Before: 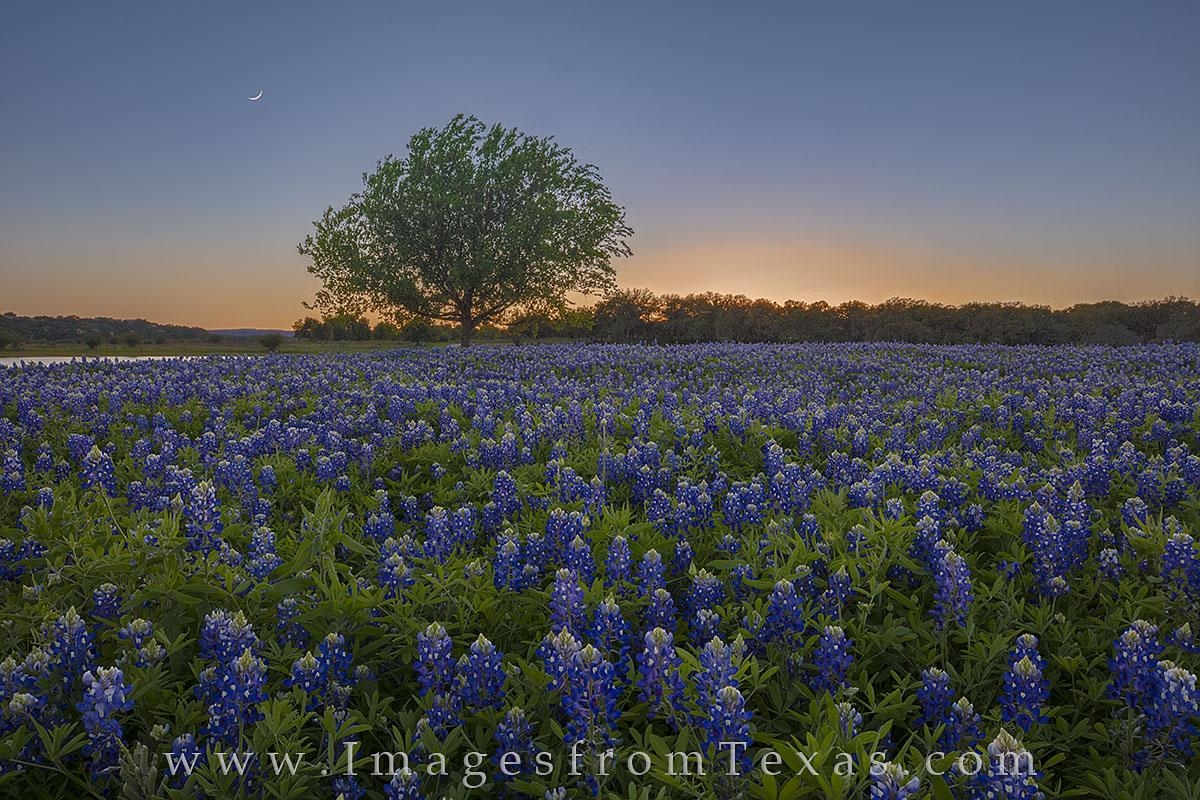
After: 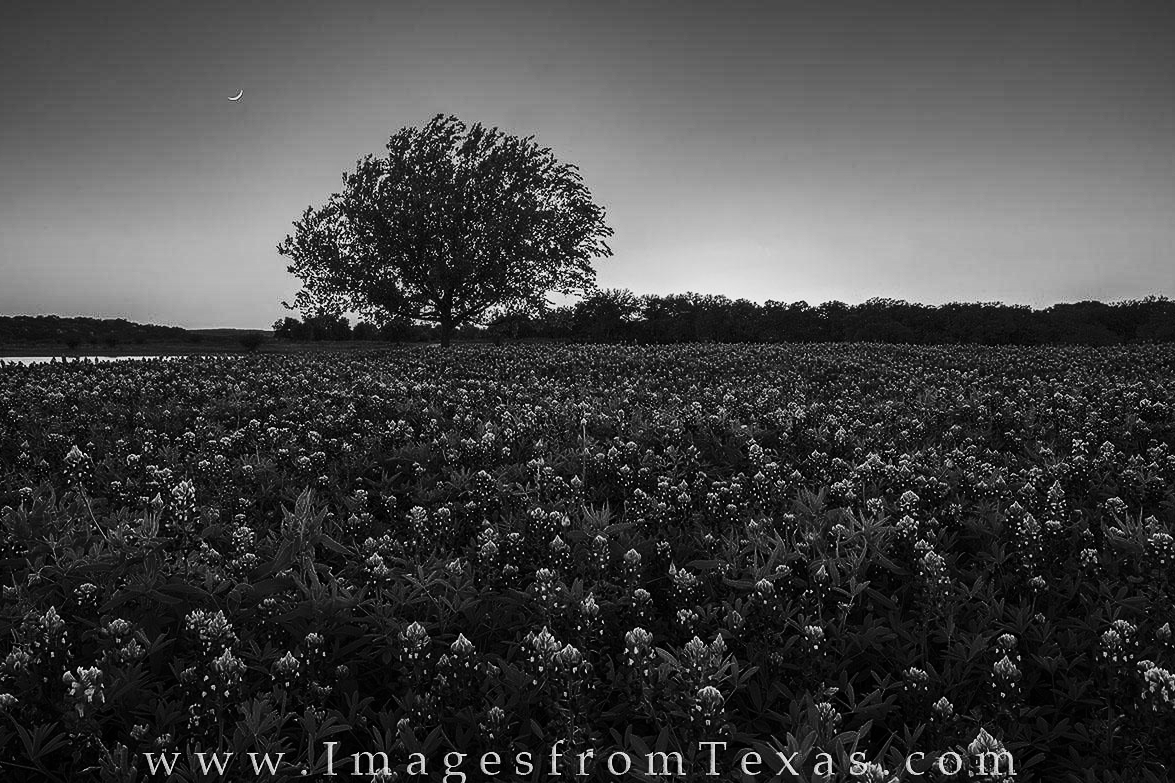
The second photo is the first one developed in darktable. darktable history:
white balance: emerald 1
contrast brightness saturation: contrast 0.5, saturation -0.1
crop: left 1.743%, right 0.268%, bottom 2.011%
monochrome: a 73.58, b 64.21
